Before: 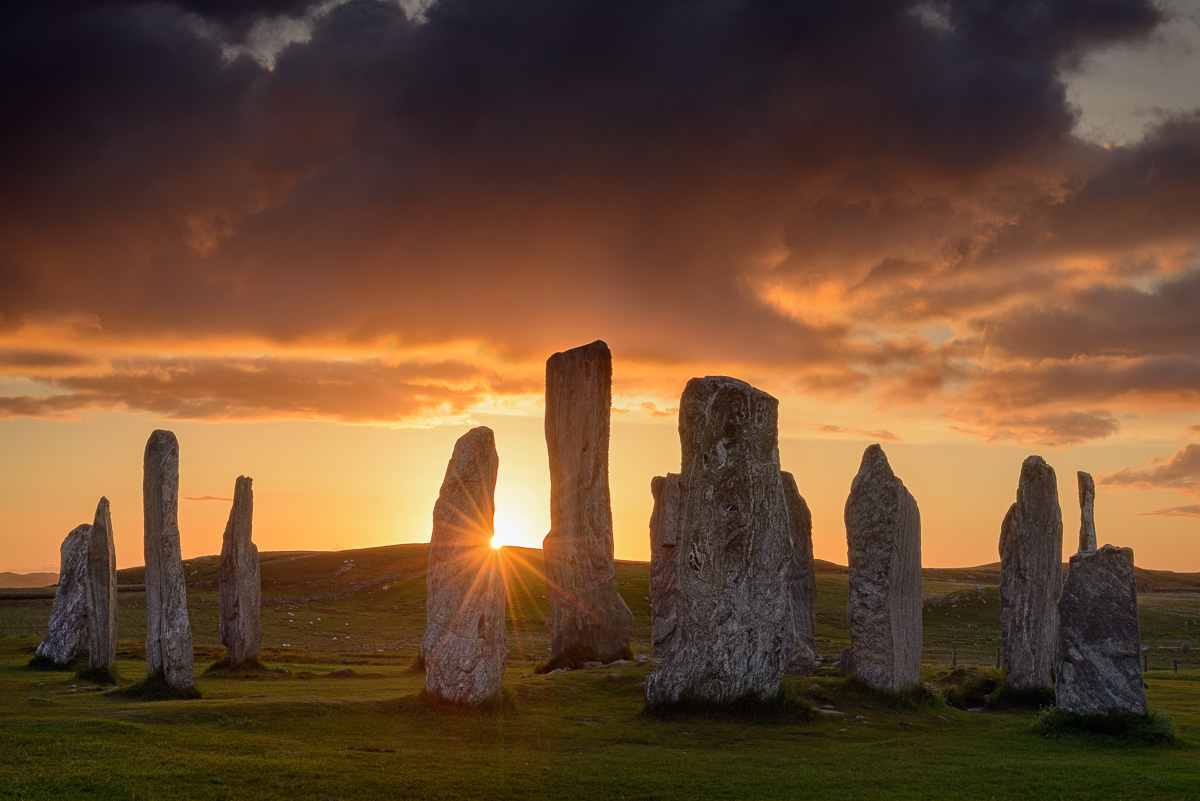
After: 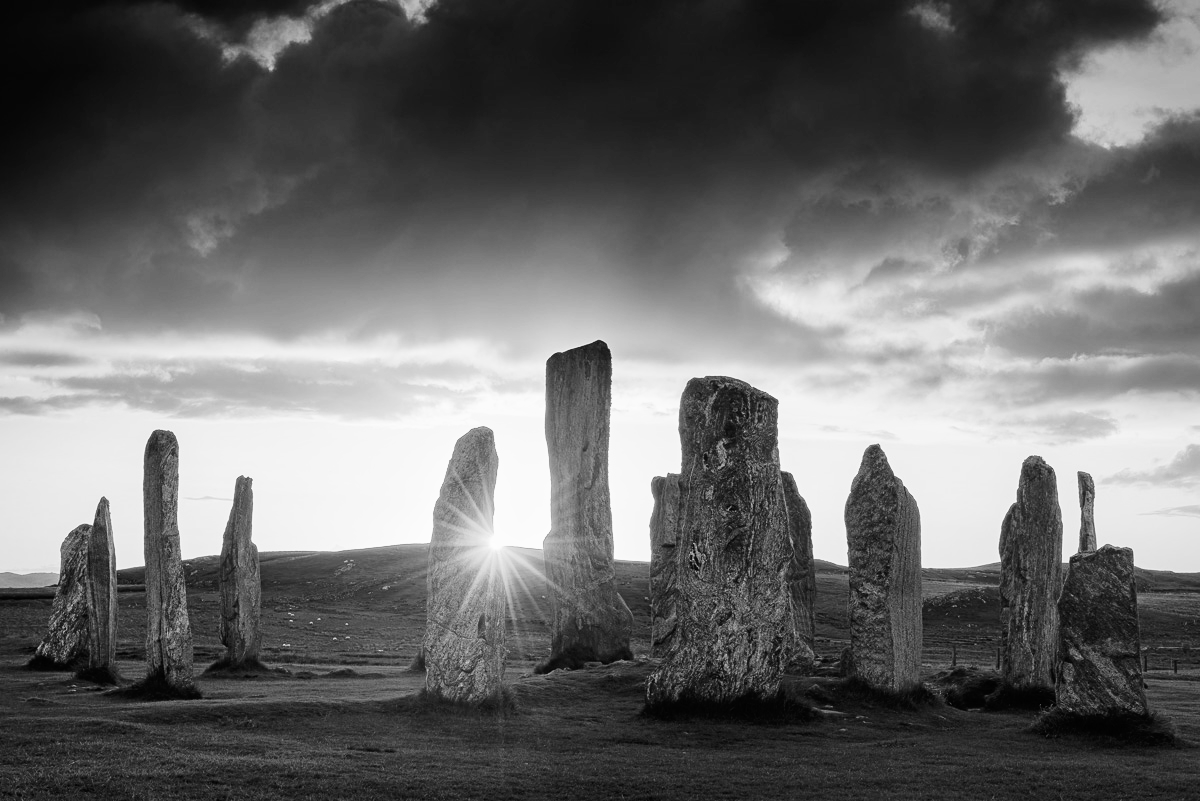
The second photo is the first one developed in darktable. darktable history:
monochrome: a 32, b 64, size 2.3
base curve: curves: ch0 [(0, 0) (0.007, 0.004) (0.027, 0.03) (0.046, 0.07) (0.207, 0.54) (0.442, 0.872) (0.673, 0.972) (1, 1)], preserve colors none
